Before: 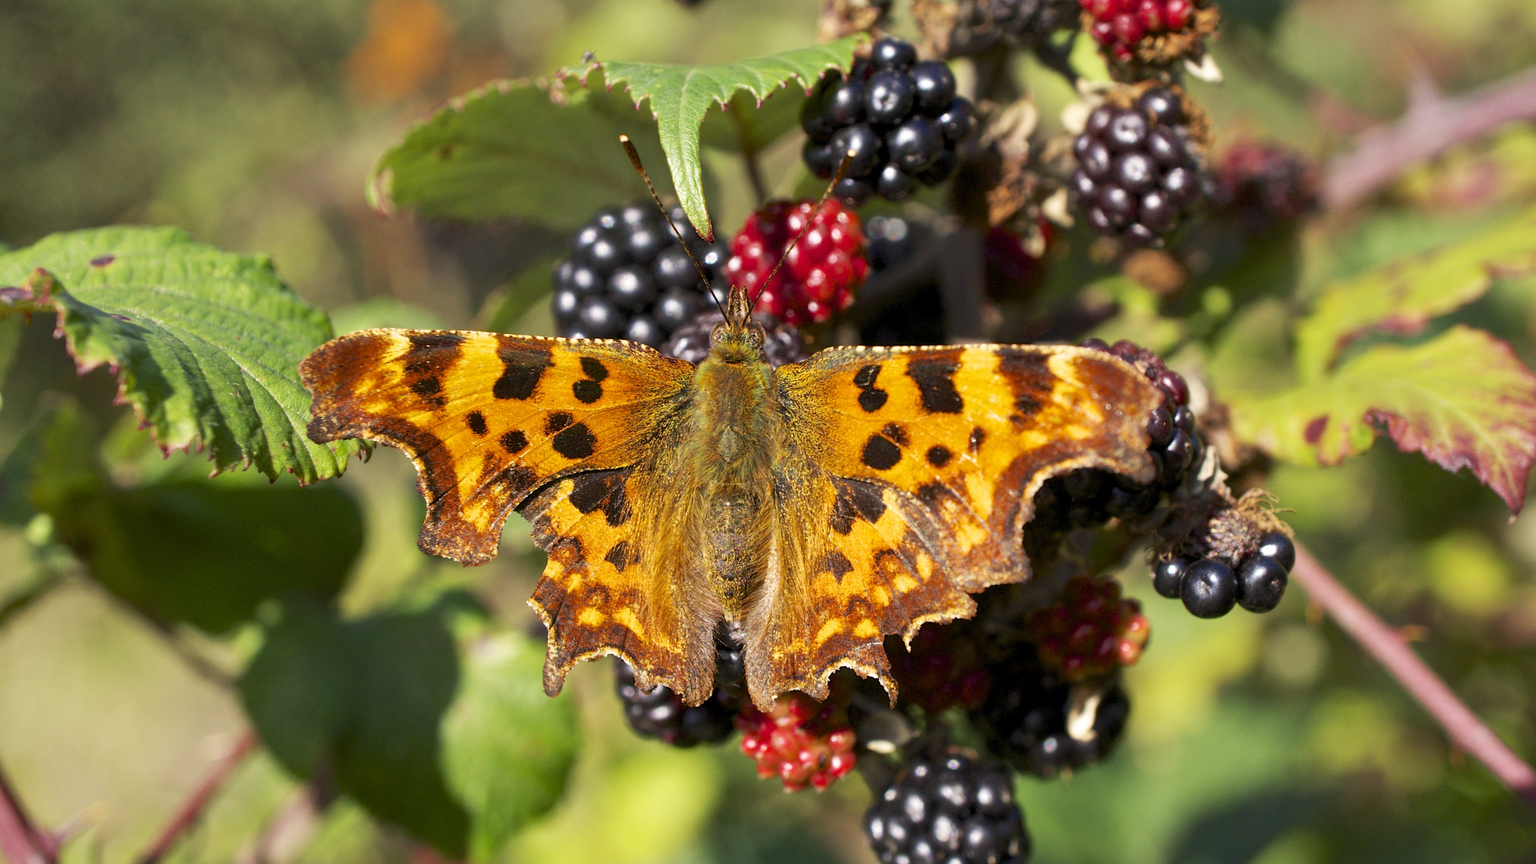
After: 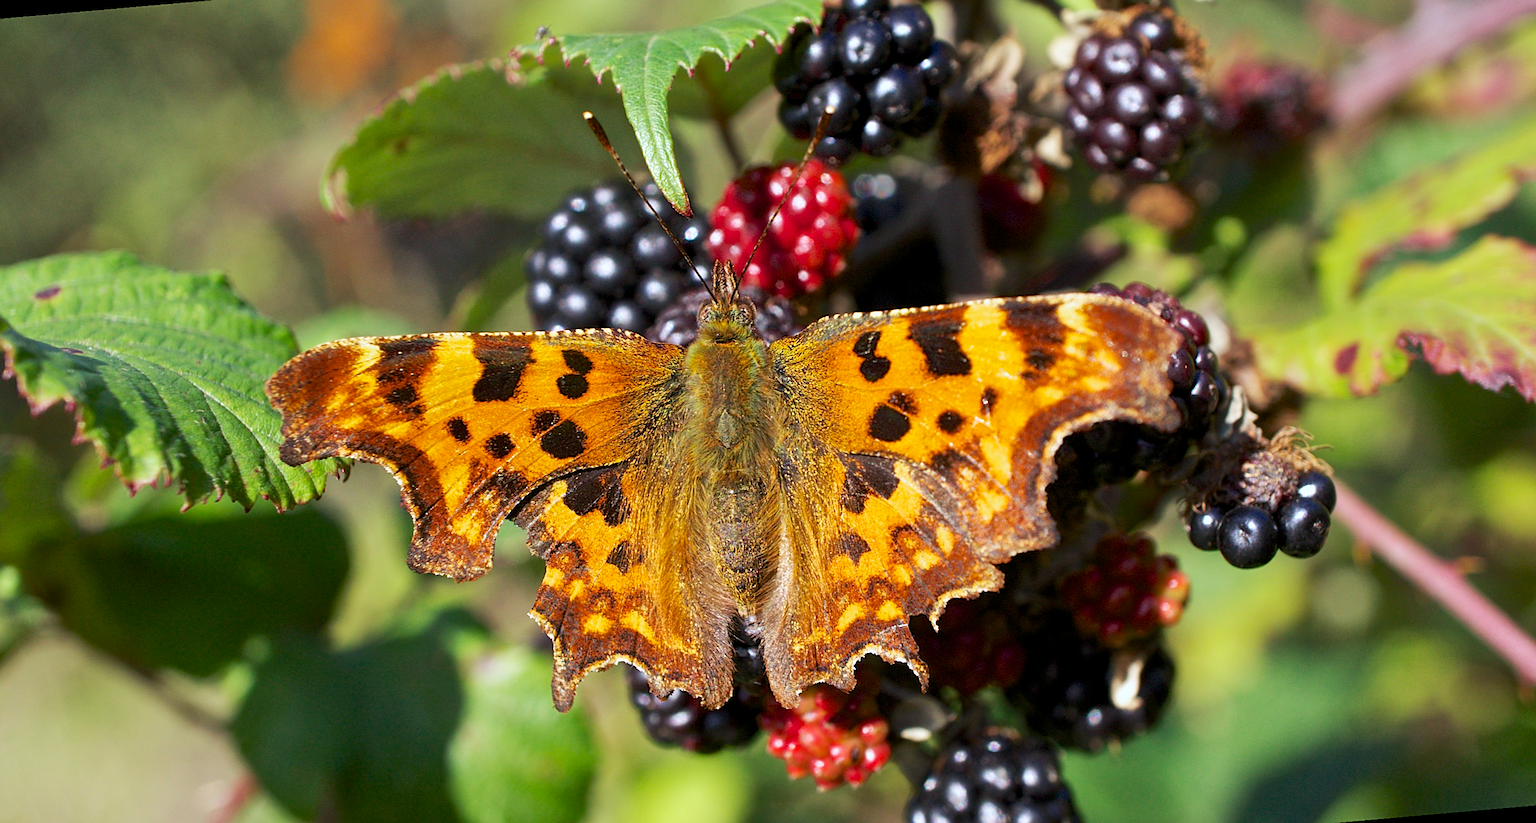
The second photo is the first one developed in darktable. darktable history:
white balance: red 0.954, blue 1.079
sharpen: on, module defaults
rotate and perspective: rotation -5°, crop left 0.05, crop right 0.952, crop top 0.11, crop bottom 0.89
